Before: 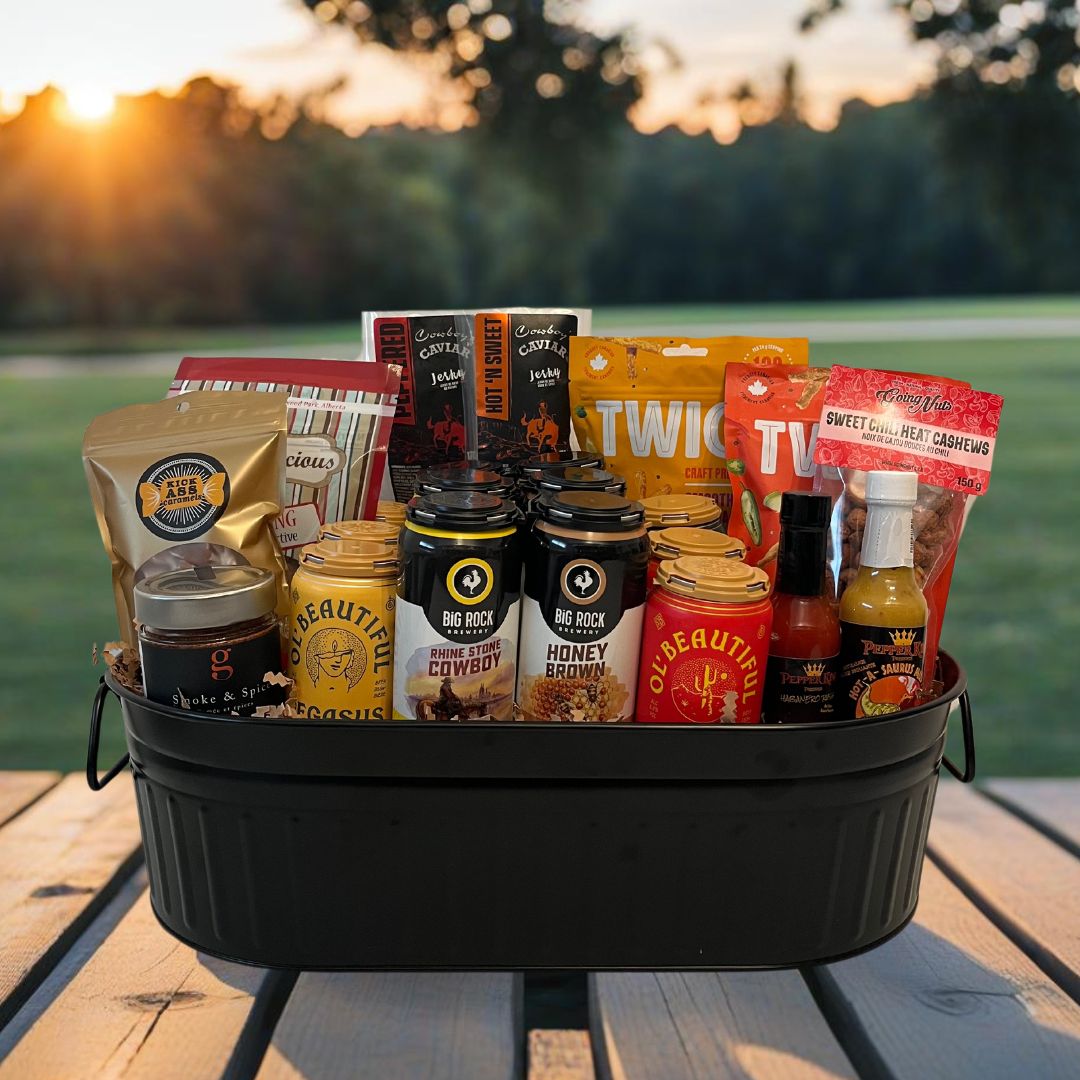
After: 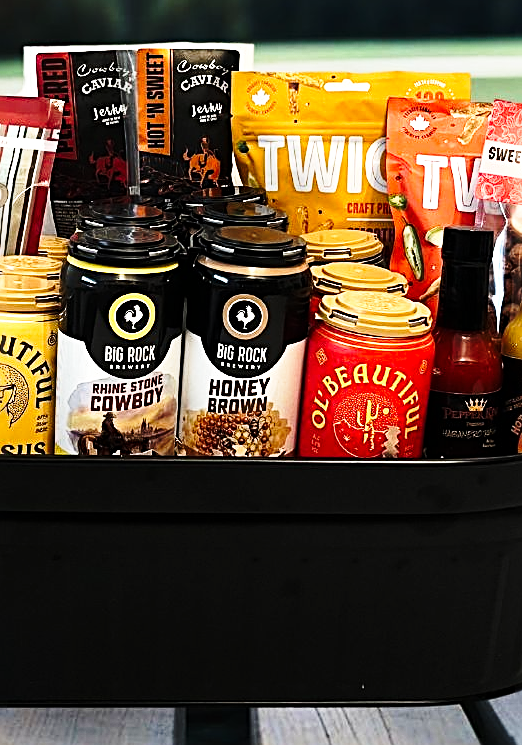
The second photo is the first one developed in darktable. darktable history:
crop: left 31.316%, top 24.601%, right 20.279%, bottom 6.356%
base curve: curves: ch0 [(0, 0) (0.028, 0.03) (0.121, 0.232) (0.46, 0.748) (0.859, 0.968) (1, 1)], preserve colors none
tone equalizer: -8 EV -1.12 EV, -7 EV -1 EV, -6 EV -0.9 EV, -5 EV -0.611 EV, -3 EV 0.608 EV, -2 EV 0.861 EV, -1 EV 1.01 EV, +0 EV 1.07 EV, edges refinement/feathering 500, mask exposure compensation -1.57 EV, preserve details no
sharpen: radius 2.787
